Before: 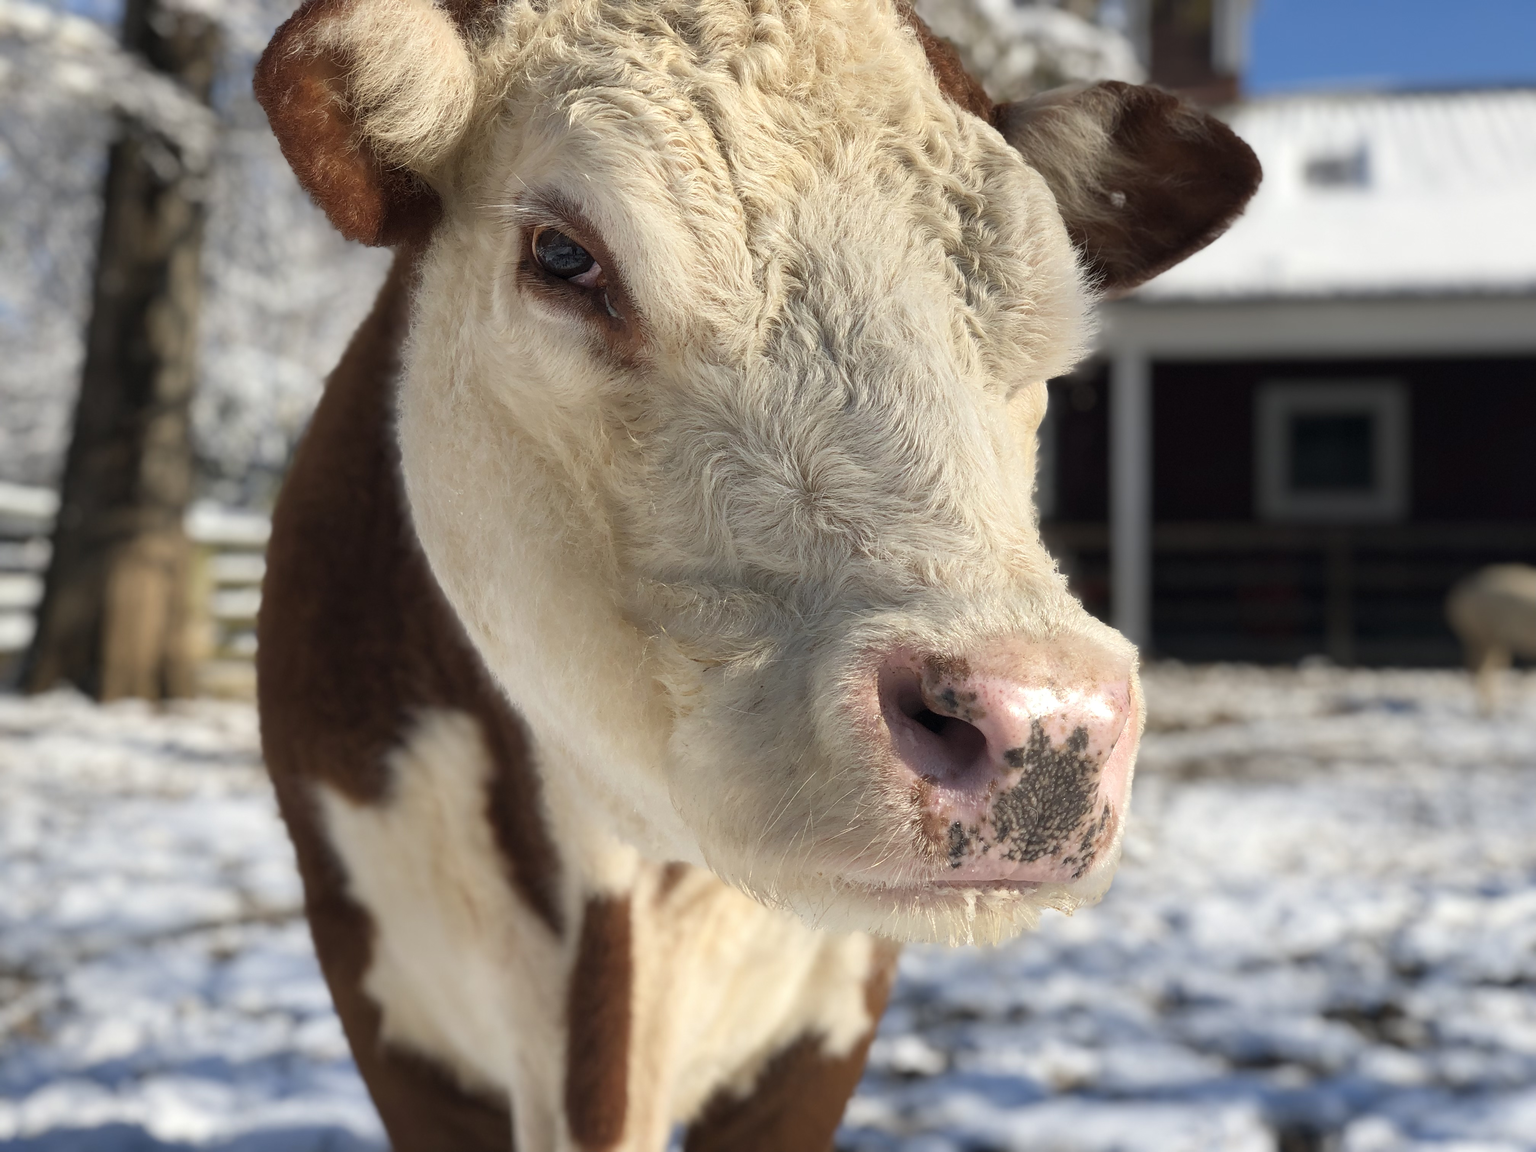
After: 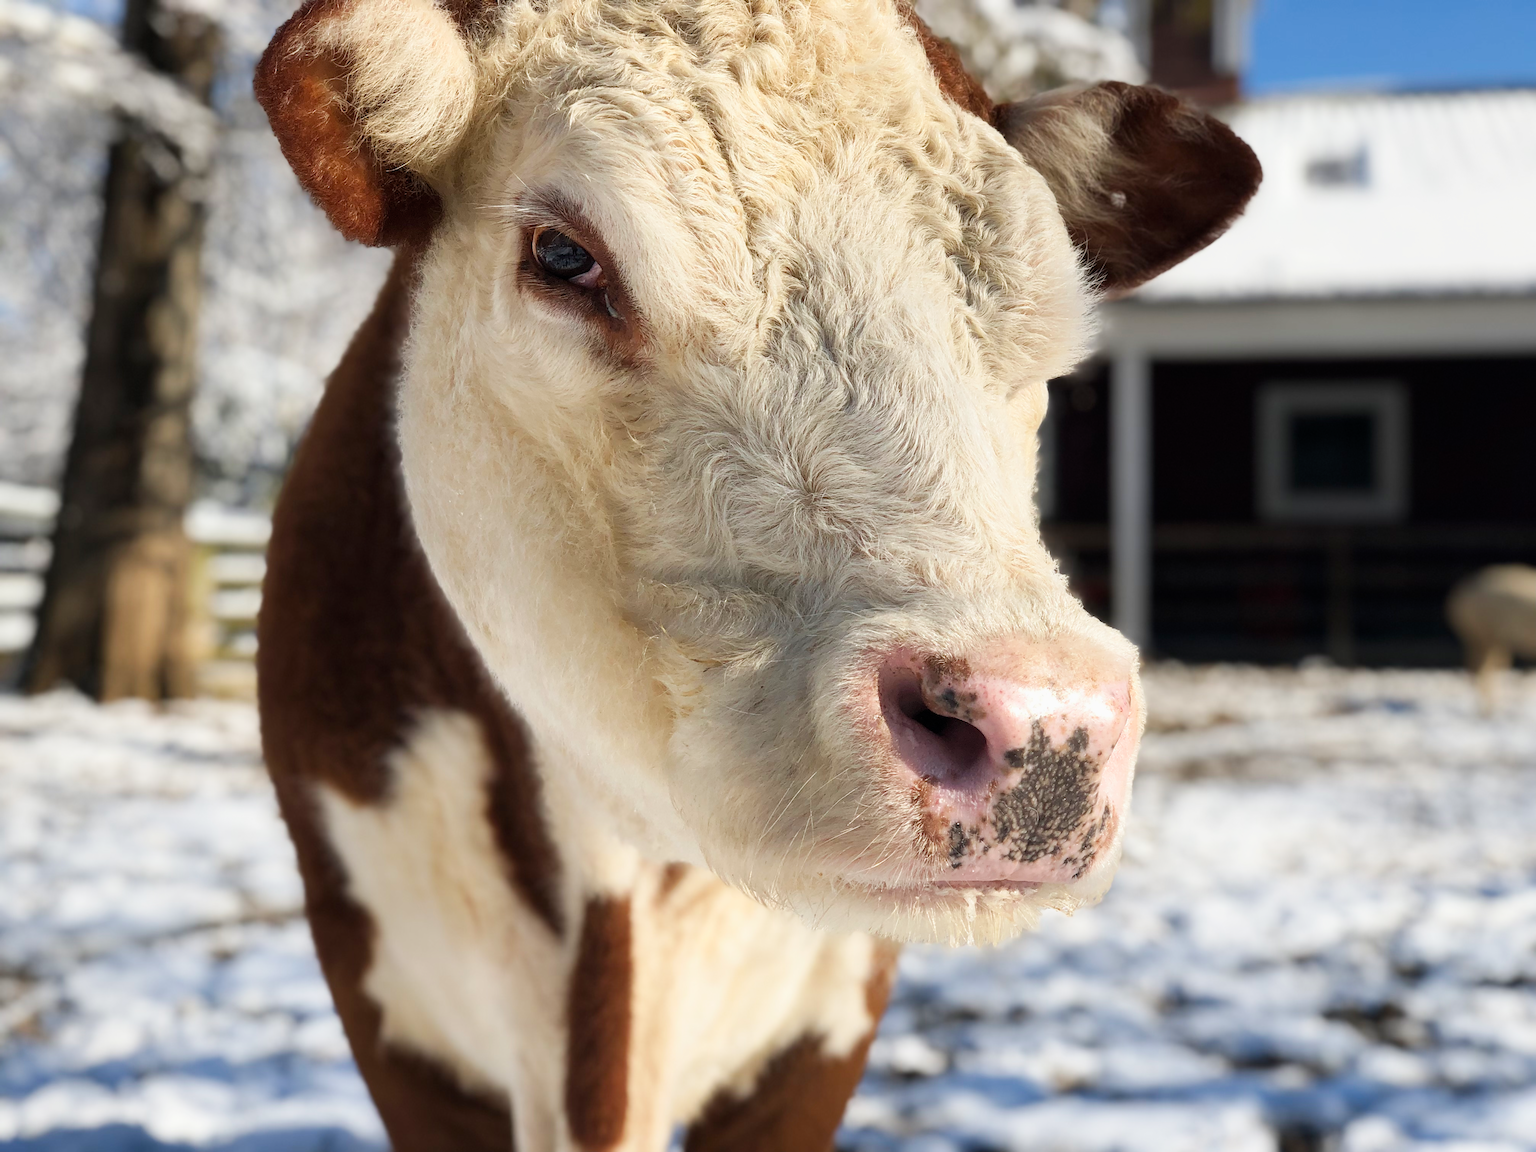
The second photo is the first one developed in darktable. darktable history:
exposure: black level correction 0.001, exposure 0.192 EV, compensate exposure bias true, compensate highlight preservation false
tone curve: curves: ch0 [(0, 0) (0.058, 0.027) (0.214, 0.183) (0.304, 0.288) (0.522, 0.549) (0.658, 0.7) (0.741, 0.775) (0.844, 0.866) (0.986, 0.957)]; ch1 [(0, 0) (0.172, 0.123) (0.312, 0.296) (0.437, 0.429) (0.471, 0.469) (0.502, 0.5) (0.513, 0.515) (0.572, 0.603) (0.617, 0.653) (0.68, 0.724) (0.889, 0.924) (1, 1)]; ch2 [(0, 0) (0.411, 0.424) (0.489, 0.49) (0.502, 0.5) (0.517, 0.519) (0.549, 0.578) (0.604, 0.628) (0.693, 0.686) (1, 1)], preserve colors none
